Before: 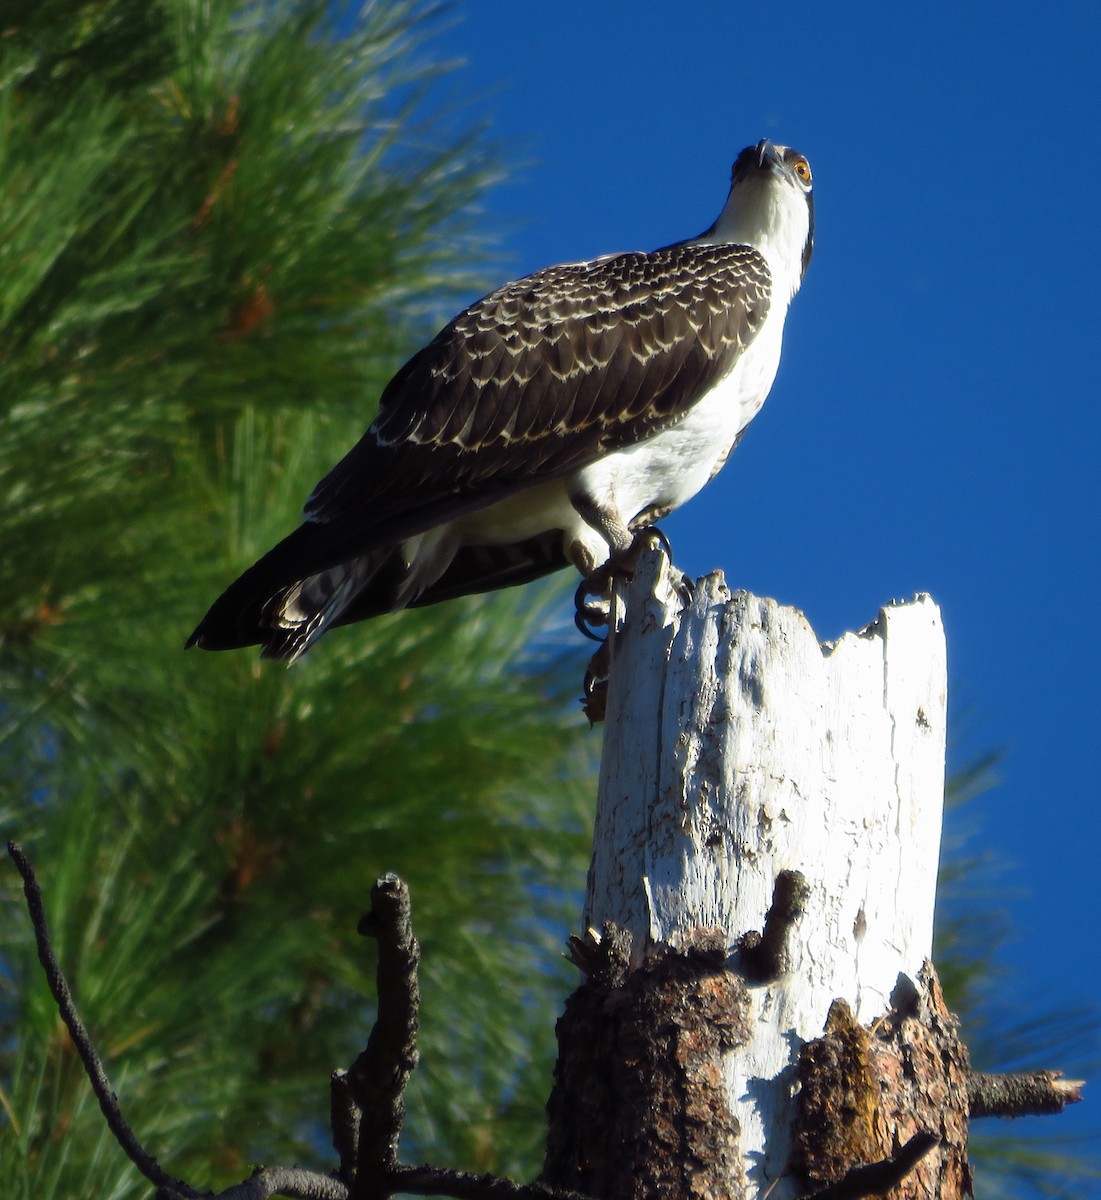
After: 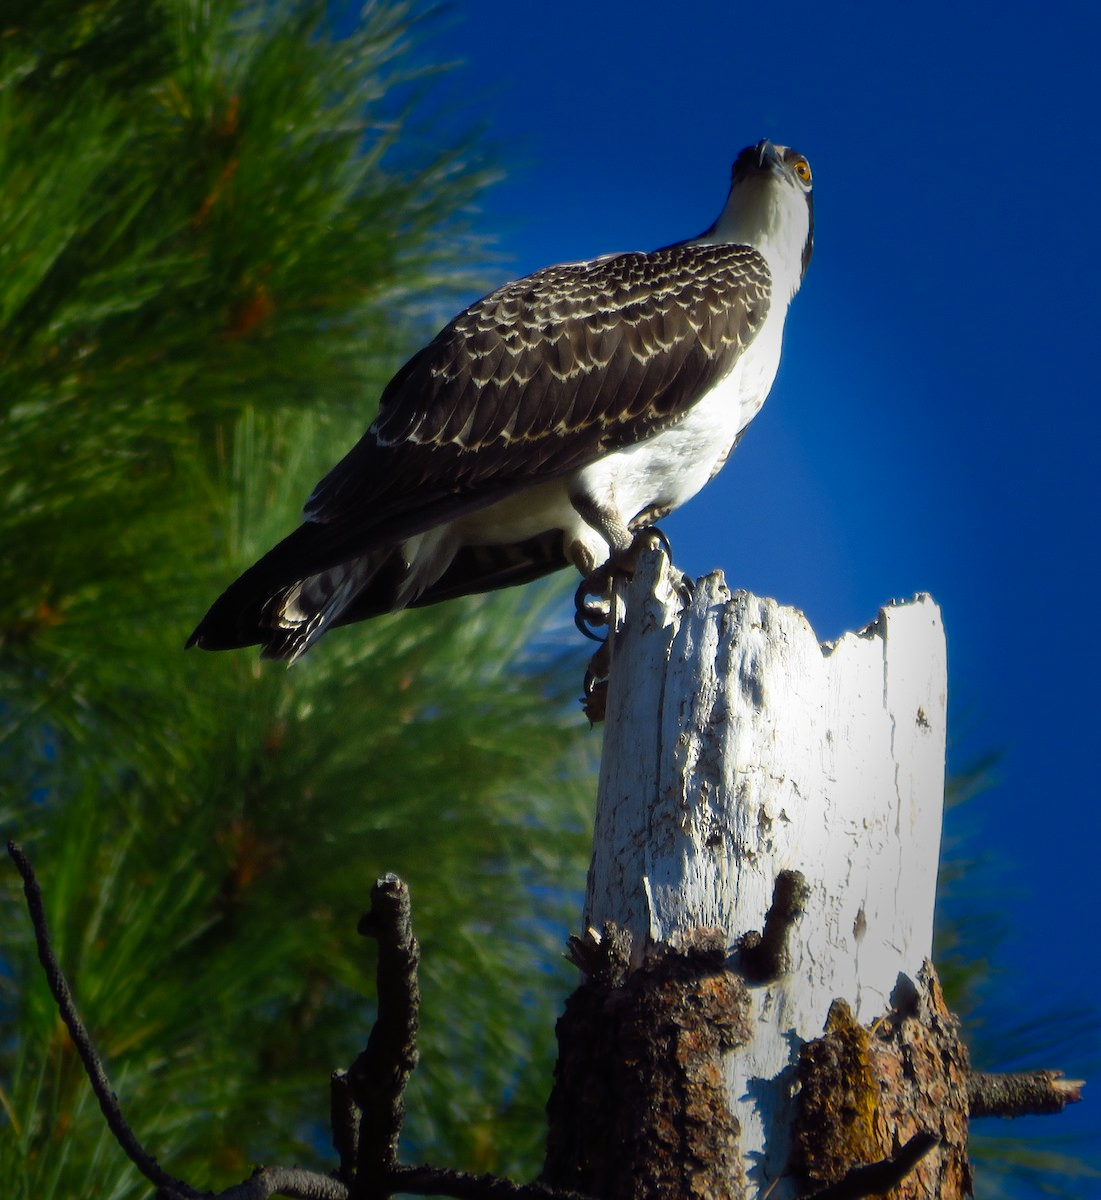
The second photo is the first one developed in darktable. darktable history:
vignetting: fall-off start 39.48%, fall-off radius 40.08%, saturation 0.377, dithering 16-bit output
